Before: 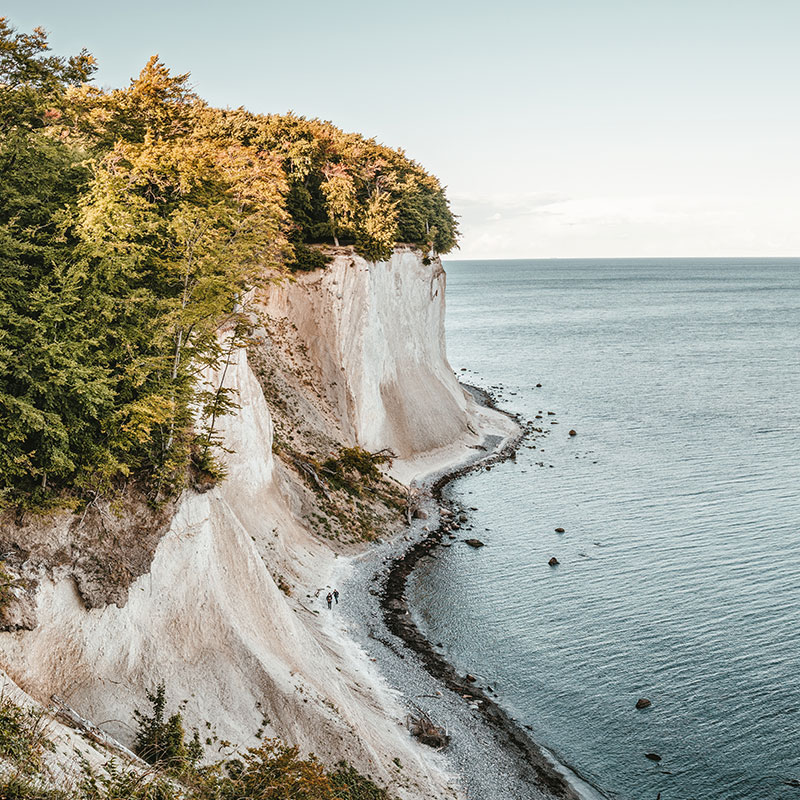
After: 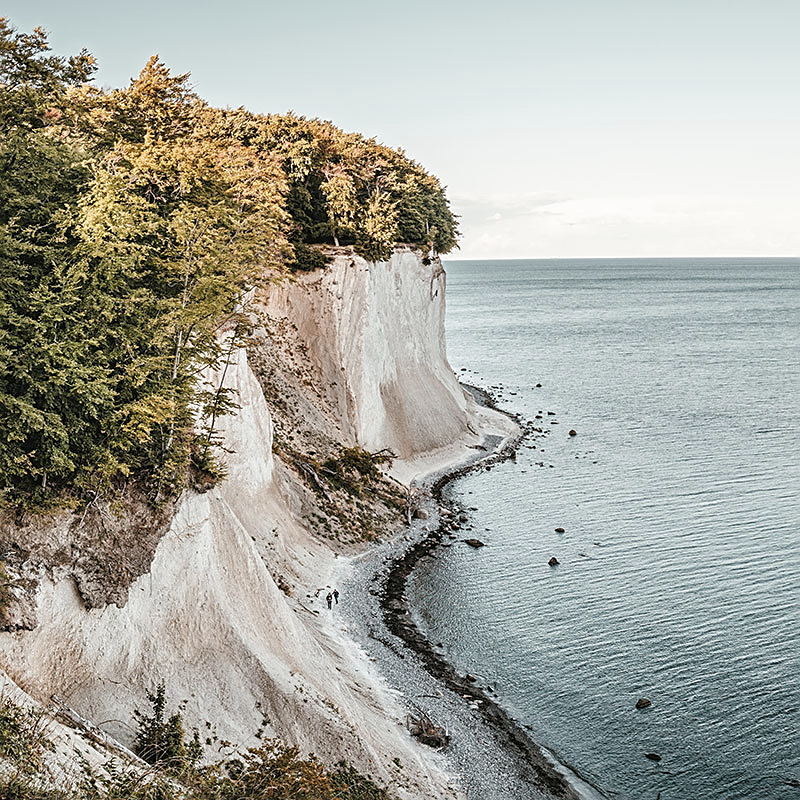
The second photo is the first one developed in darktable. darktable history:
sharpen: on, module defaults
color correction: saturation 0.8
